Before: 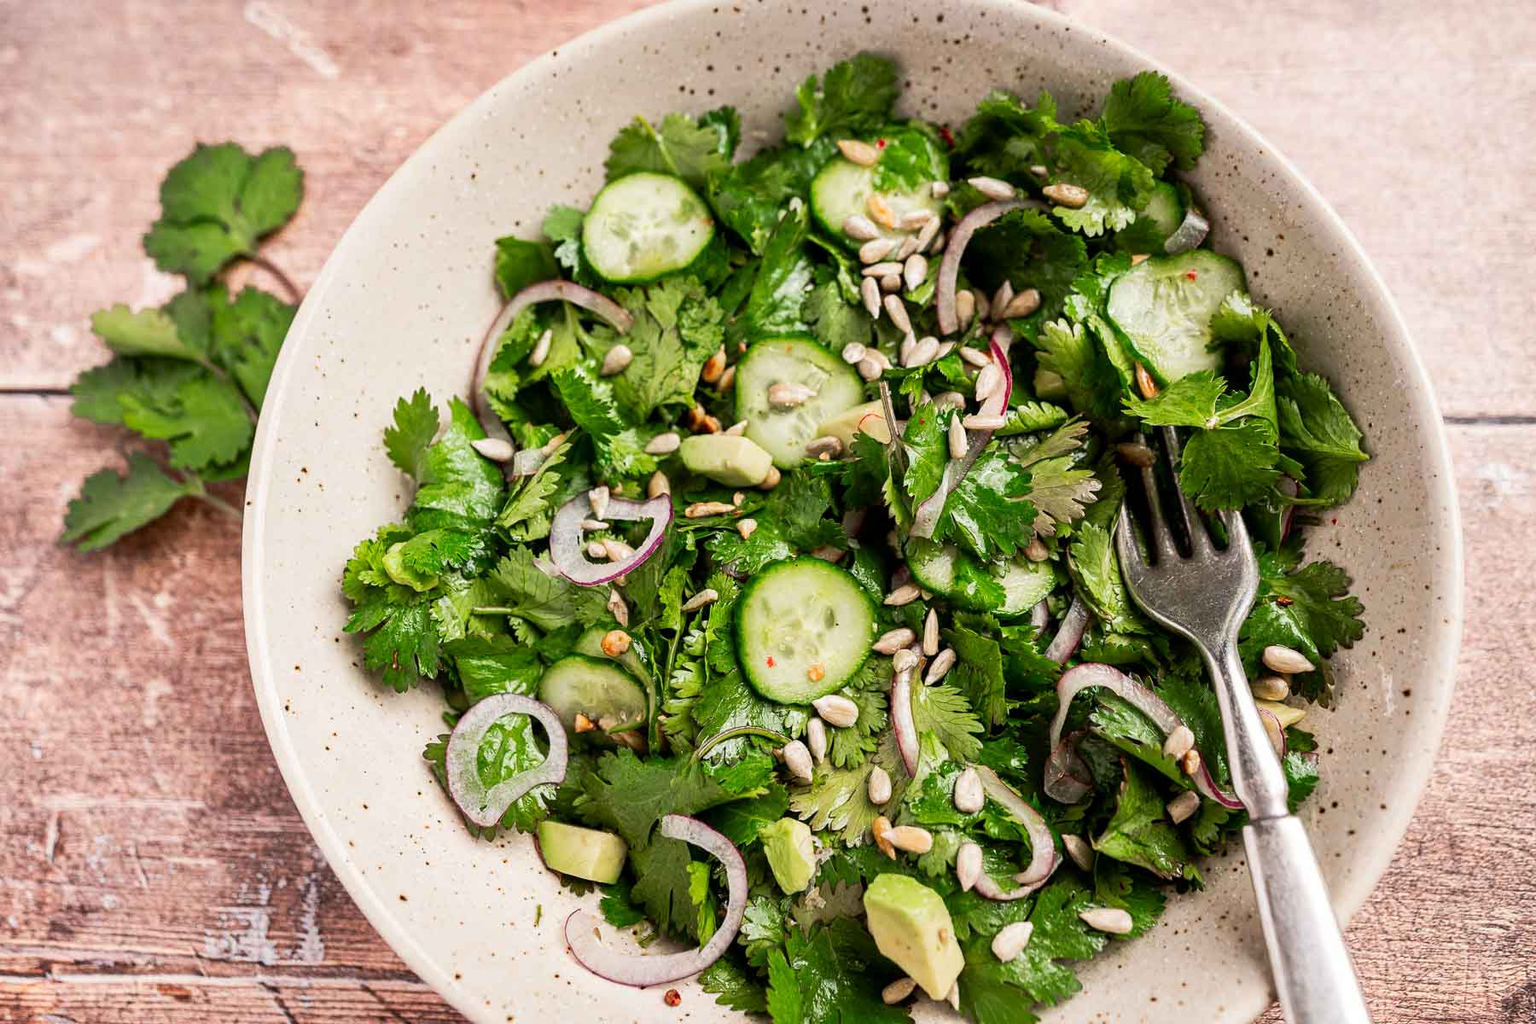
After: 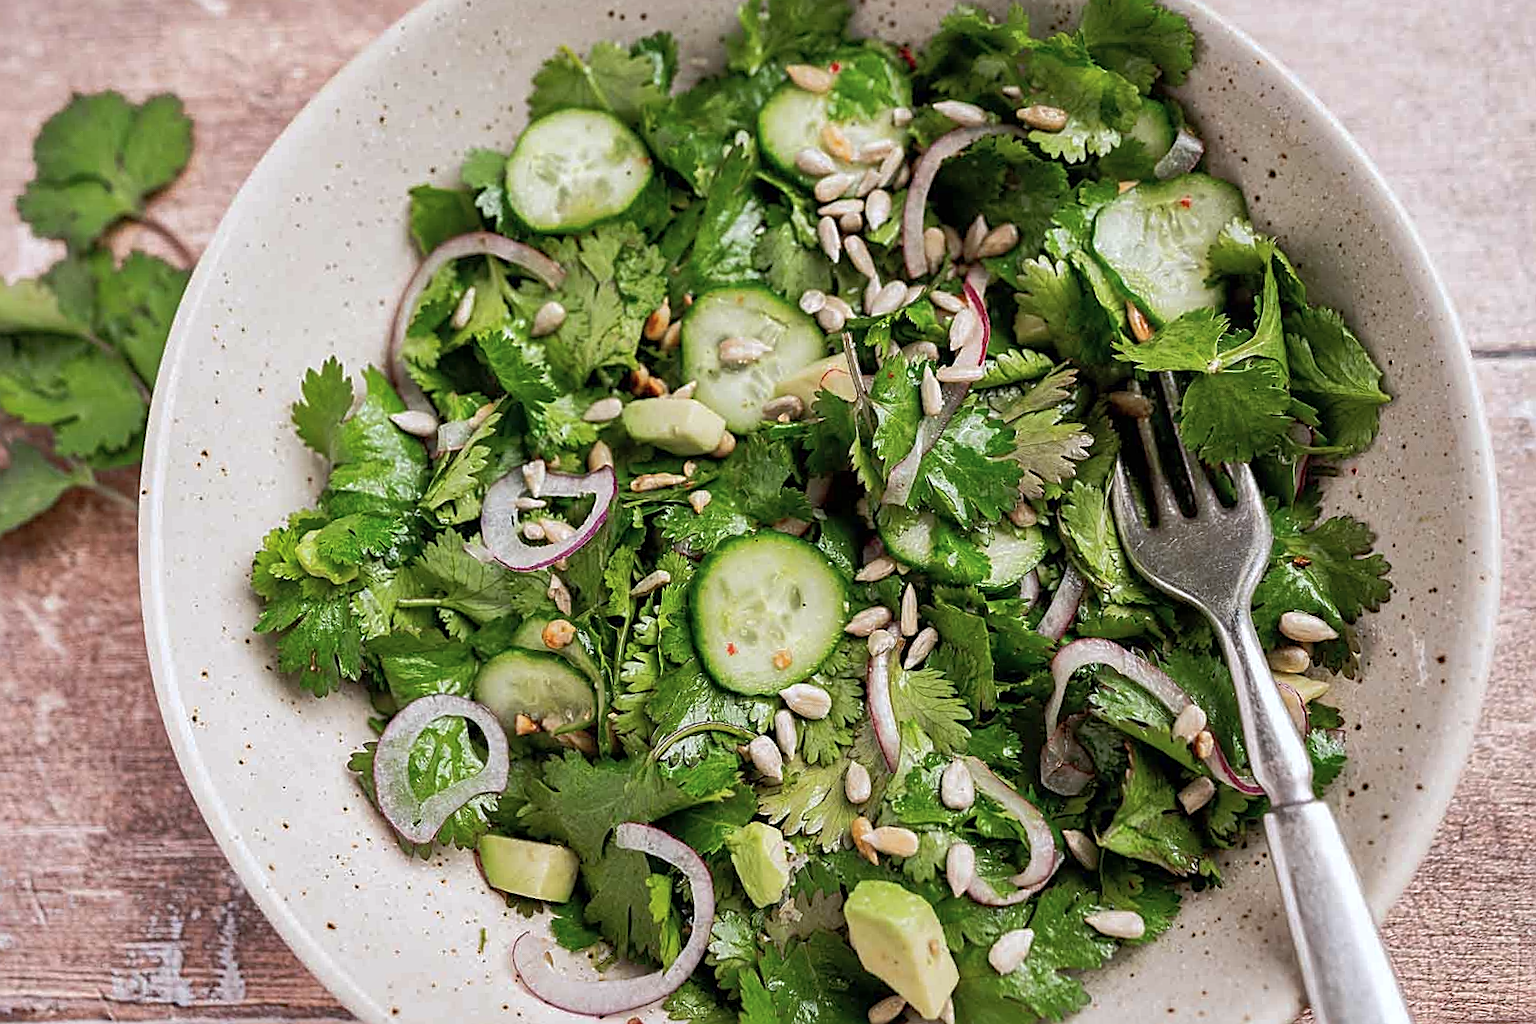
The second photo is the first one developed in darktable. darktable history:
sharpen: on, module defaults
crop and rotate: angle 1.96°, left 5.673%, top 5.673%
shadows and highlights: on, module defaults
white balance: red 0.976, blue 1.04
color correction: saturation 0.85
